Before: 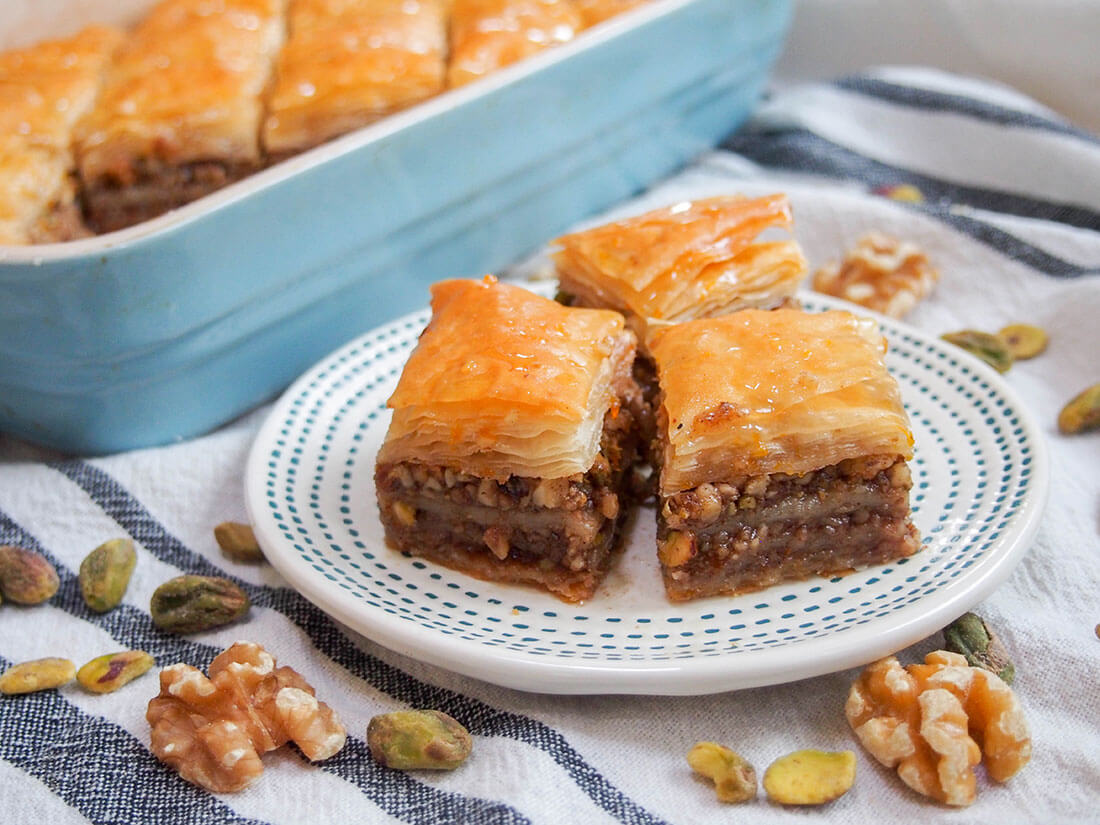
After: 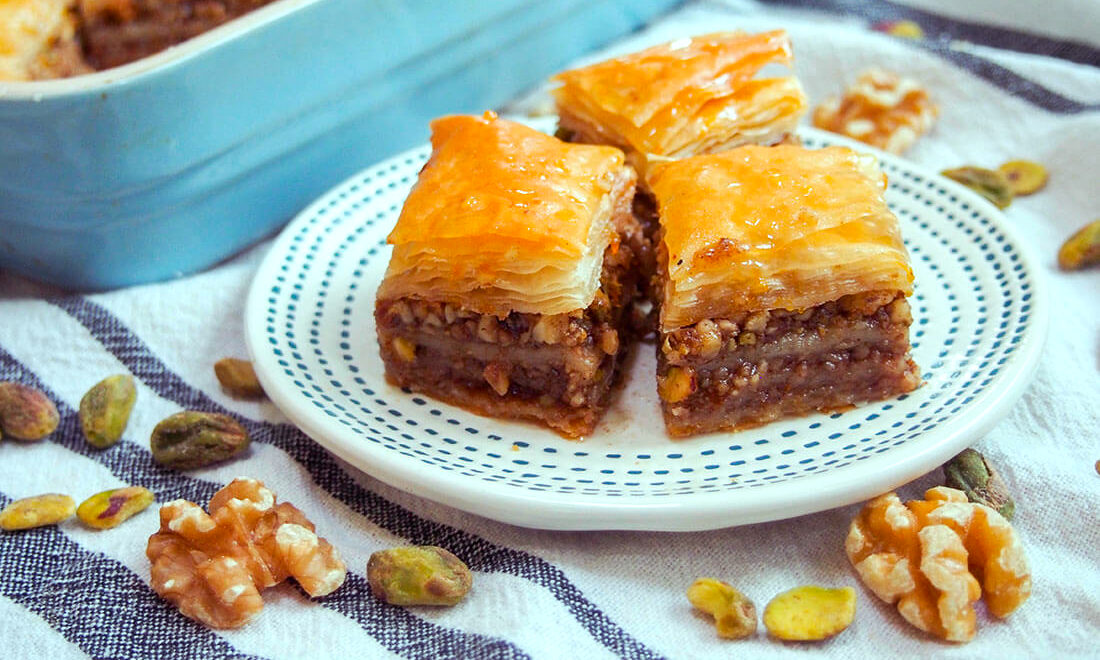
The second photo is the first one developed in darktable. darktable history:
crop and rotate: top 19.998%
color balance rgb: shadows lift › luminance 0.49%, shadows lift › chroma 6.83%, shadows lift › hue 300.29°, power › hue 208.98°, highlights gain › luminance 20.24%, highlights gain › chroma 2.73%, highlights gain › hue 173.85°, perceptual saturation grading › global saturation 18.05%
